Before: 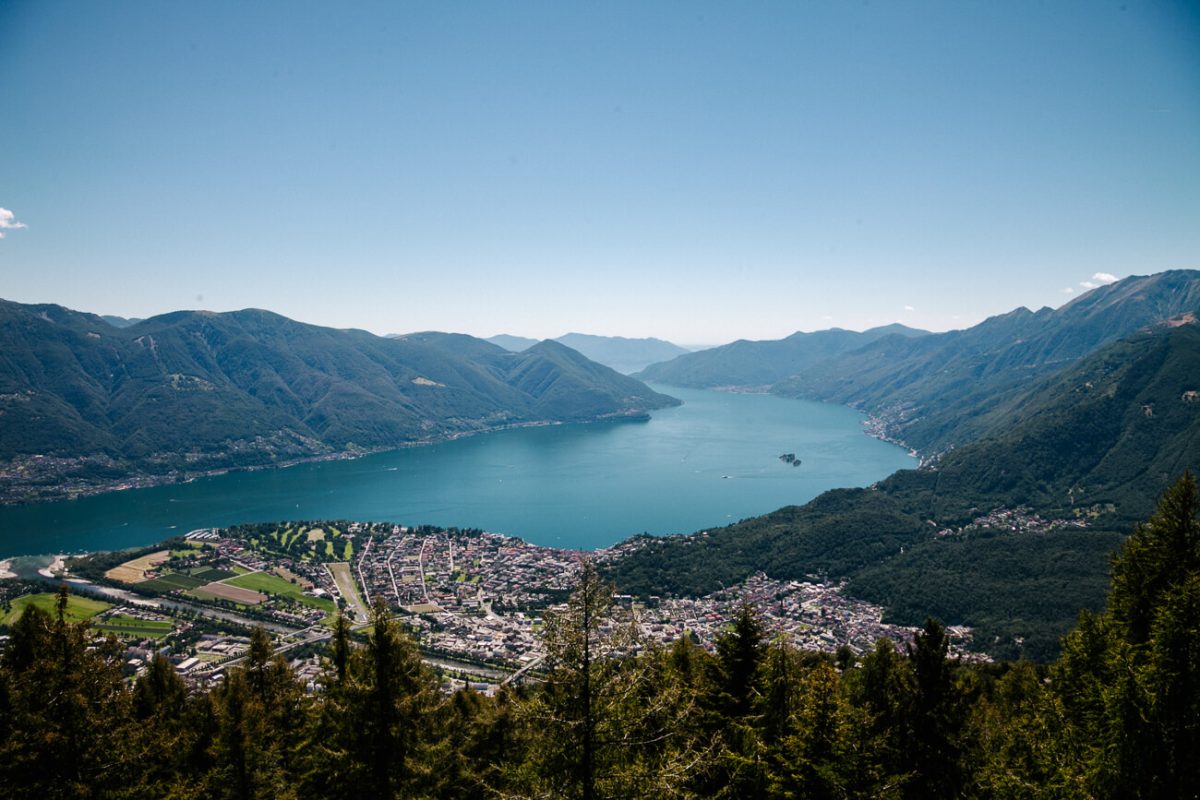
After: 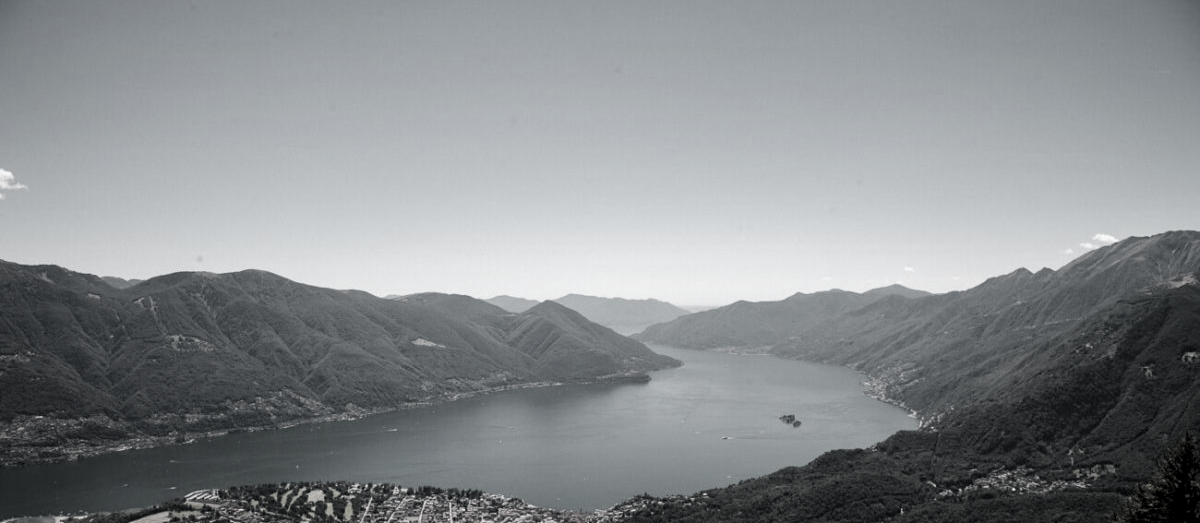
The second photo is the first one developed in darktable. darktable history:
contrast brightness saturation: saturation -0.048
color zones: curves: ch1 [(0, 0.153) (0.143, 0.15) (0.286, 0.151) (0.429, 0.152) (0.571, 0.152) (0.714, 0.151) (0.857, 0.151) (1, 0.153)], mix 32.24%
exposure: black level correction 0.004, exposure 0.015 EV, compensate exposure bias true, compensate highlight preservation false
crop and rotate: top 4.966%, bottom 29.615%
color balance rgb: linear chroma grading › shadows -30.209%, linear chroma grading › global chroma 34.851%, perceptual saturation grading › global saturation 25.434%
